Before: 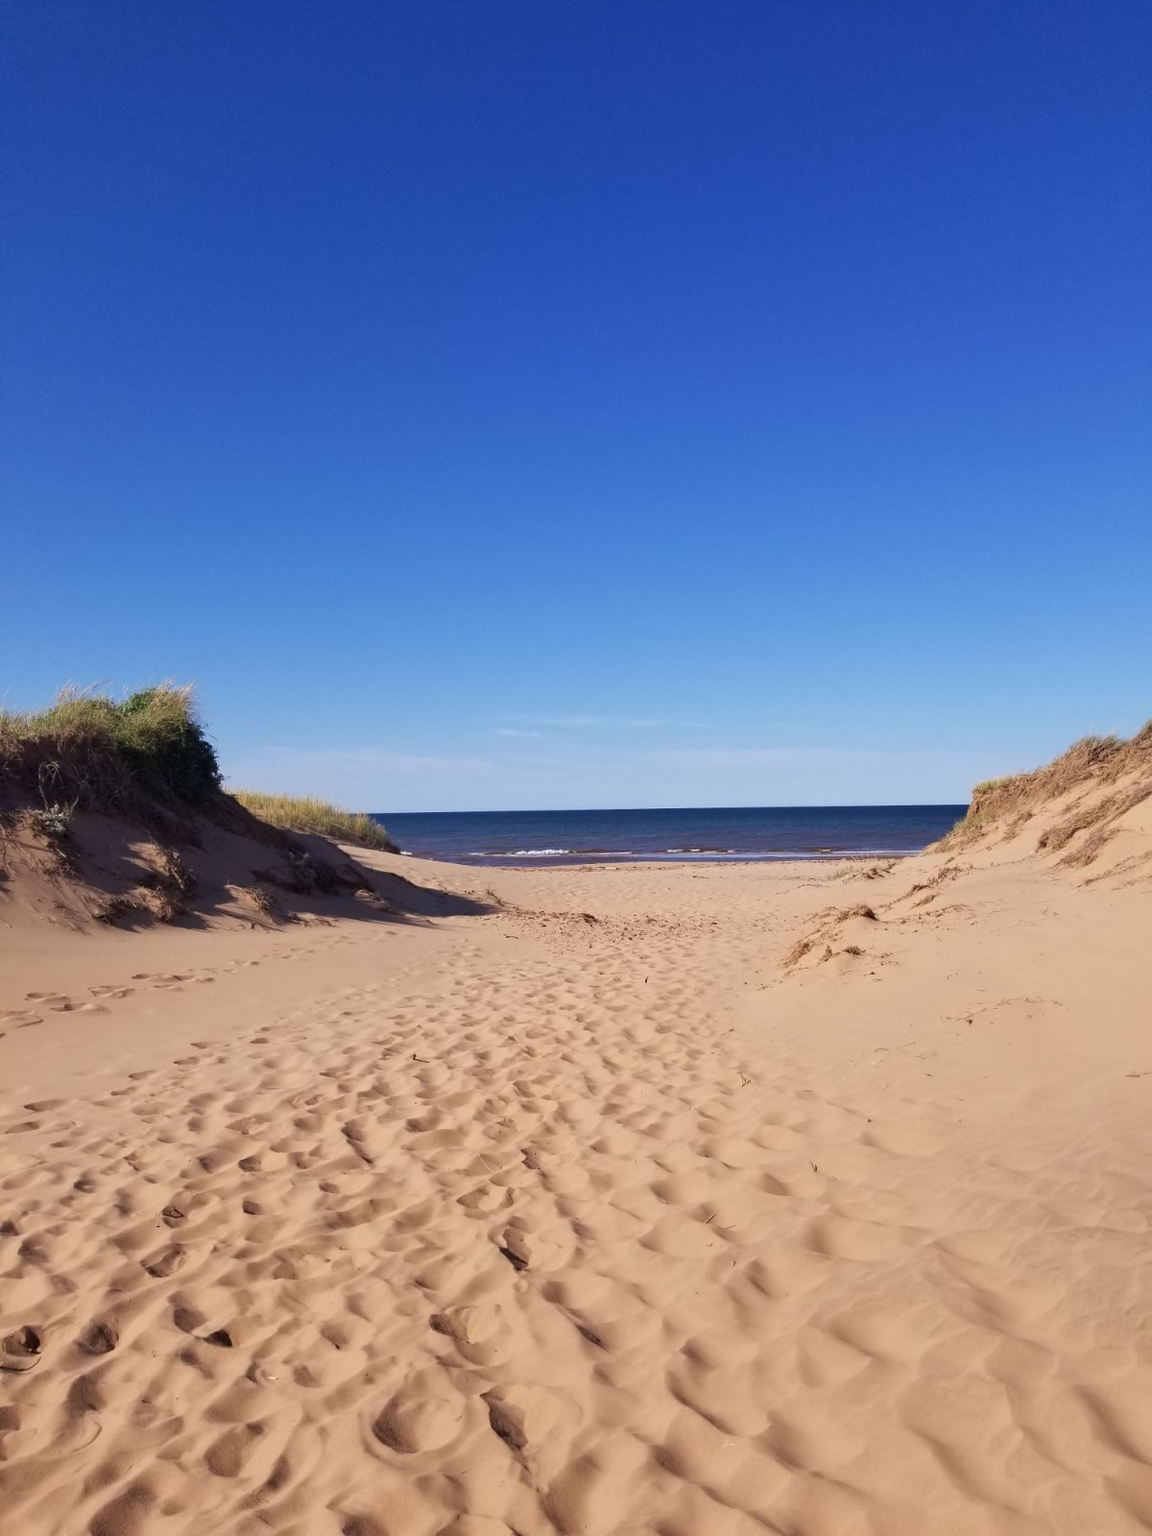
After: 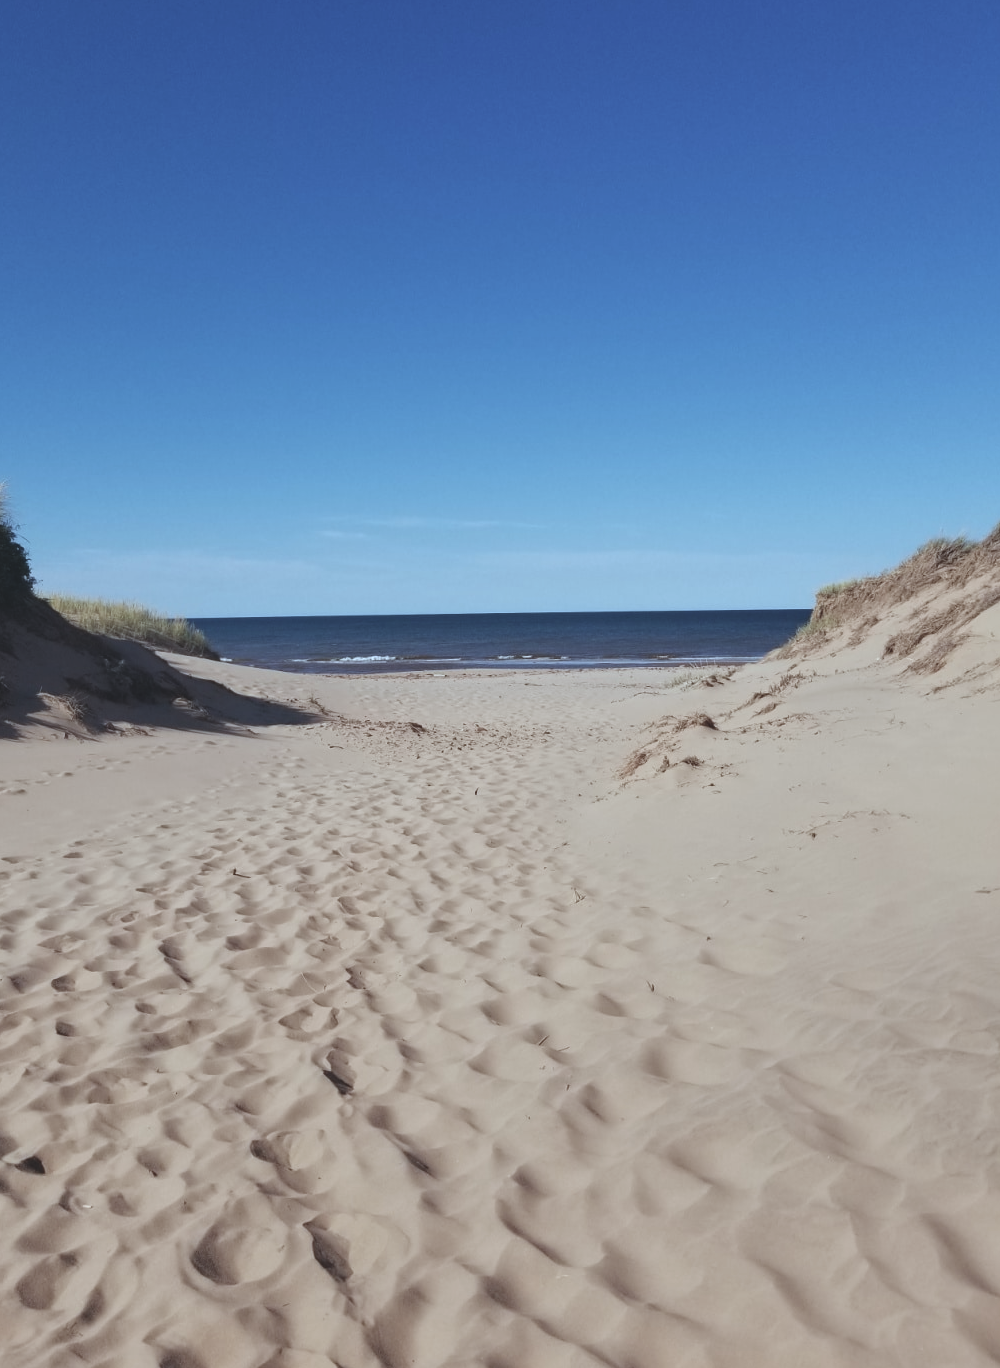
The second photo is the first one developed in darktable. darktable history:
crop: left 16.421%, top 14.317%
exposure: black level correction -0.015, exposure -0.133 EV, compensate exposure bias true, compensate highlight preservation false
color correction: highlights a* -12.42, highlights b* -18.09, saturation 0.702
